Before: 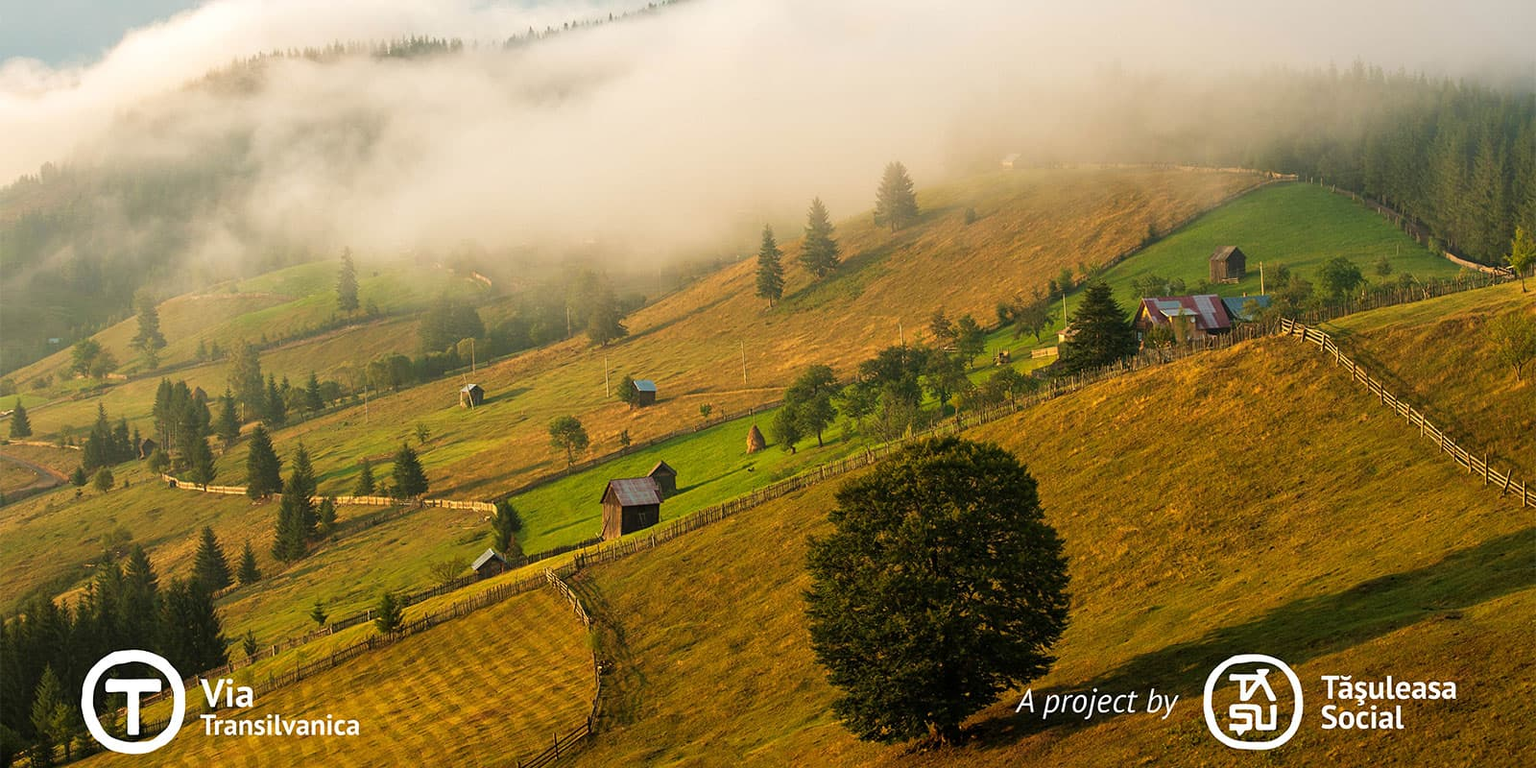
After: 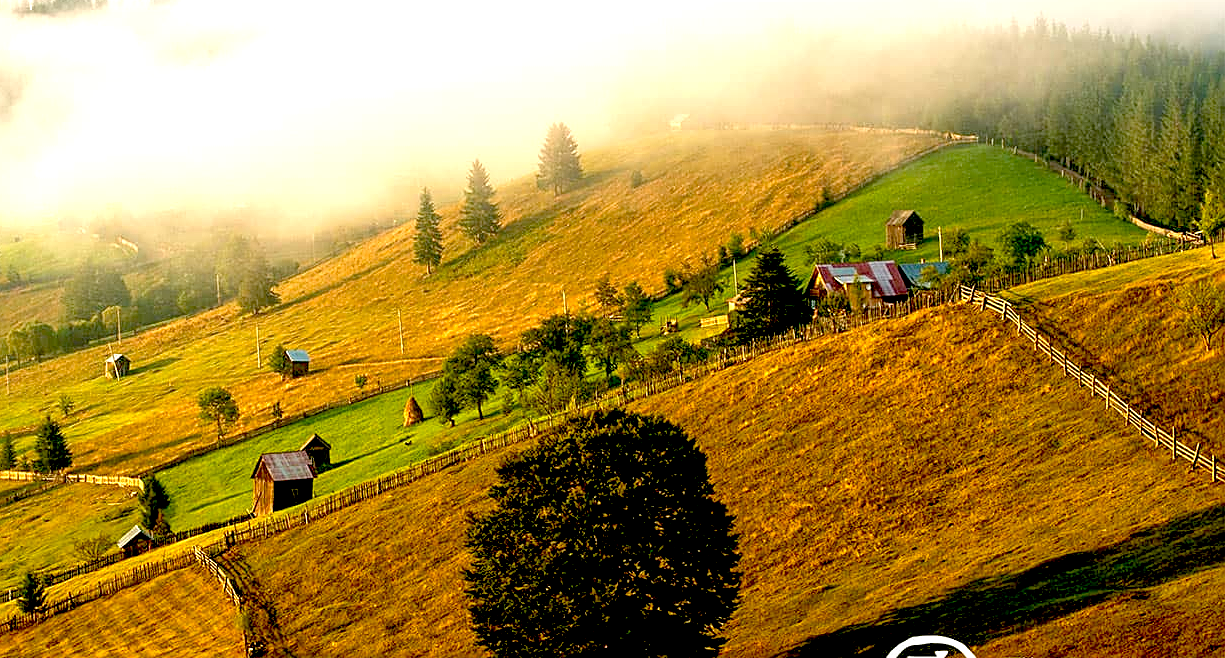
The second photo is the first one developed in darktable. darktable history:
sharpen: on, module defaults
exposure: black level correction 0.036, exposure 0.91 EV, compensate highlight preservation false
crop: left 23.404%, top 5.871%, bottom 11.857%
local contrast: detail 109%
